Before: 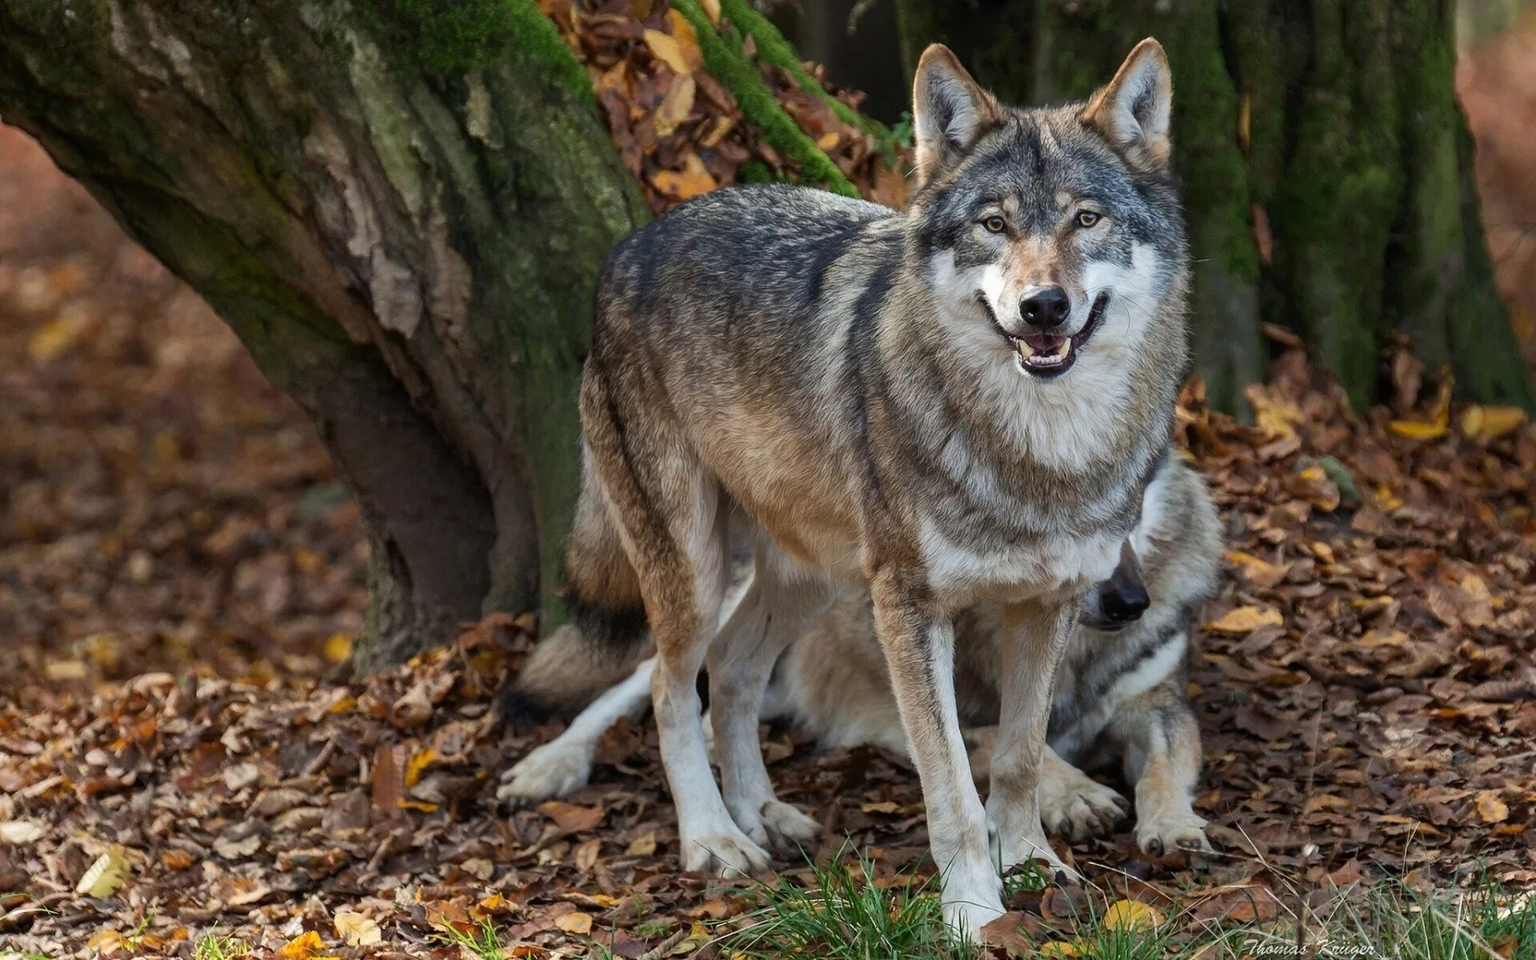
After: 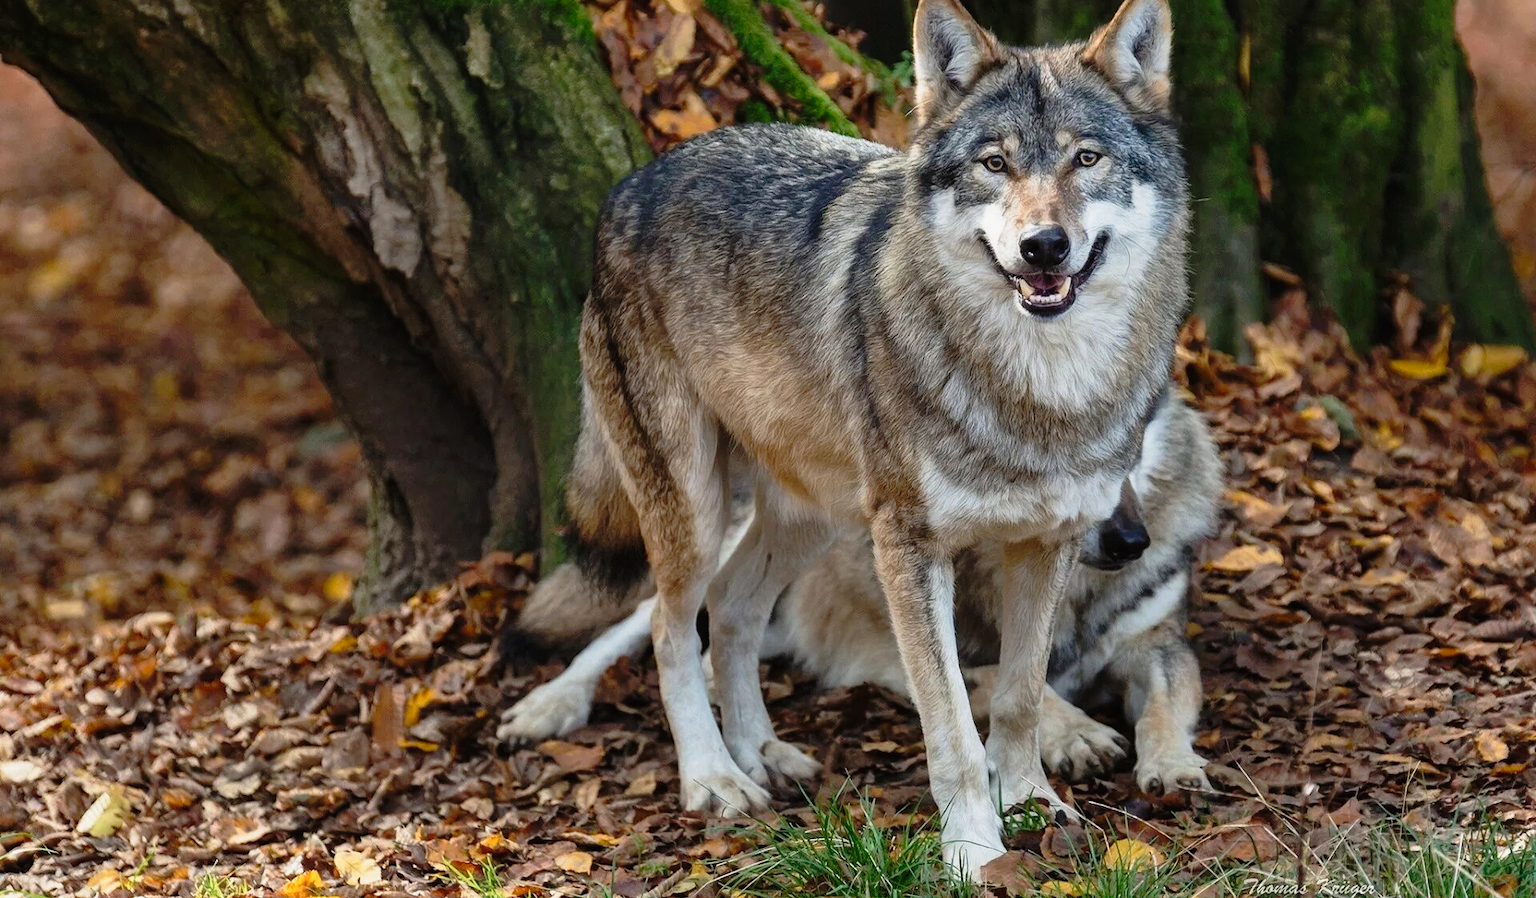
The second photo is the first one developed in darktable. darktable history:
crop and rotate: top 6.349%
tone curve: curves: ch0 [(0, 0.009) (0.105, 0.08) (0.195, 0.18) (0.283, 0.316) (0.384, 0.434) (0.485, 0.531) (0.638, 0.69) (0.81, 0.872) (1, 0.977)]; ch1 [(0, 0) (0.161, 0.092) (0.35, 0.33) (0.379, 0.401) (0.456, 0.469) (0.502, 0.5) (0.525, 0.514) (0.586, 0.604) (0.642, 0.645) (0.858, 0.817) (1, 0.942)]; ch2 [(0, 0) (0.371, 0.362) (0.437, 0.437) (0.48, 0.49) (0.53, 0.515) (0.56, 0.571) (0.622, 0.606) (0.881, 0.795) (1, 0.929)], preserve colors none
